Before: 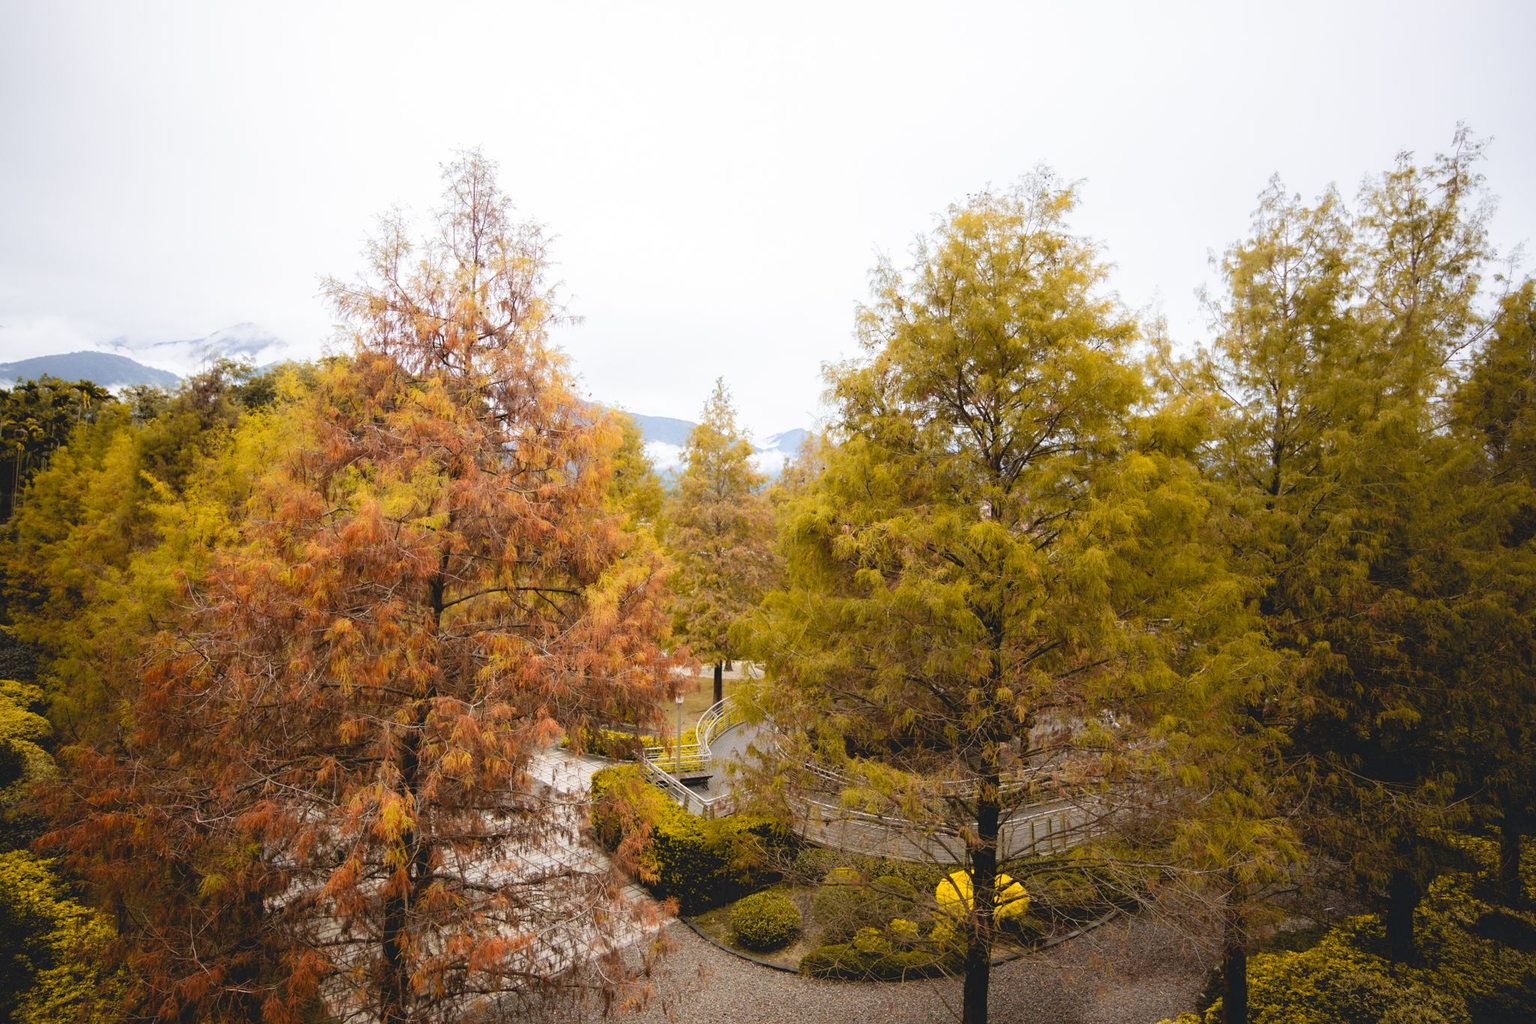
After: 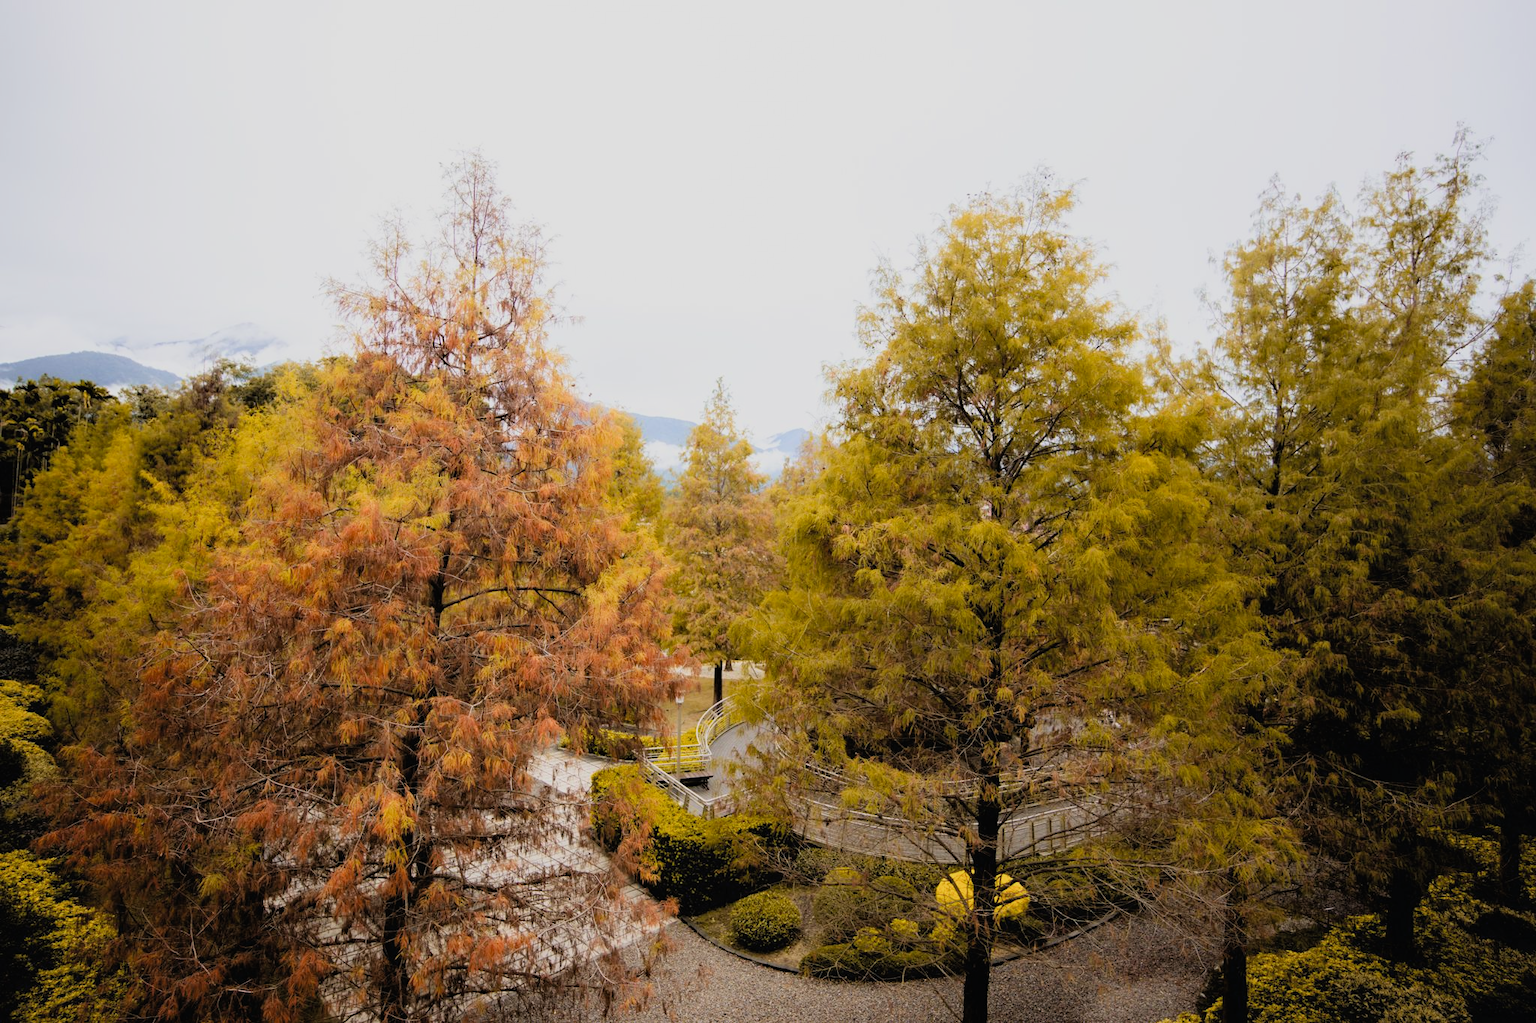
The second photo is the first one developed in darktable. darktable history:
filmic rgb: black relative exposure -7.75 EV, white relative exposure 4.4 EV, threshold 3 EV, hardness 3.76, latitude 50%, contrast 1.1, color science v5 (2021), contrast in shadows safe, contrast in highlights safe, enable highlight reconstruction true
haze removal: adaptive false
